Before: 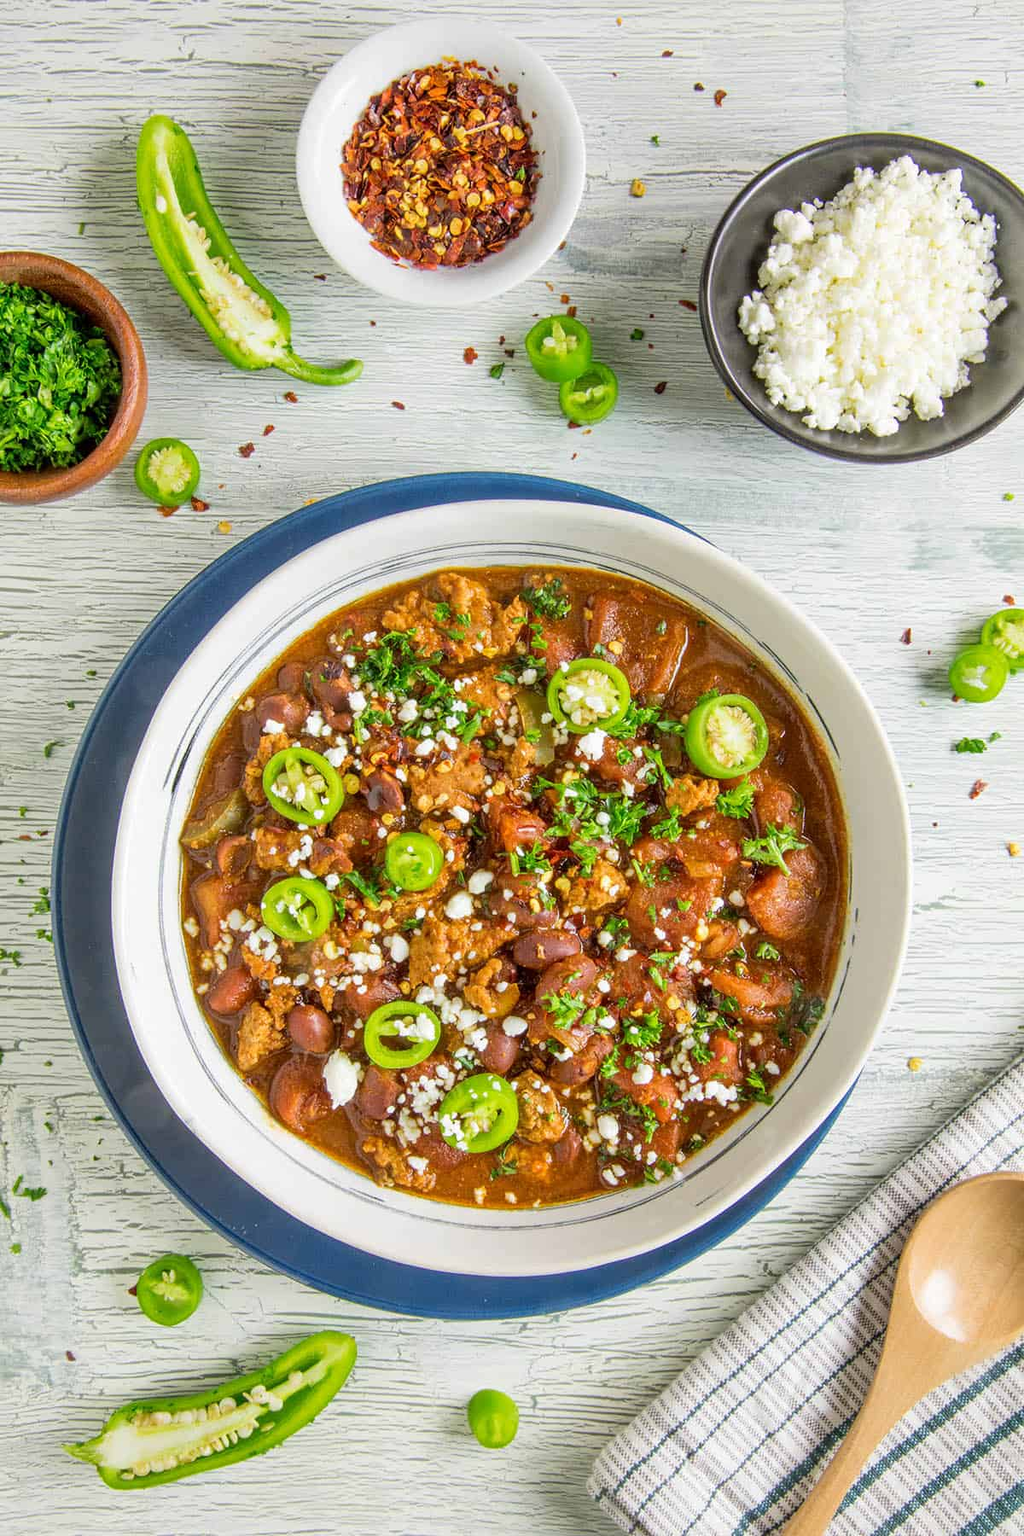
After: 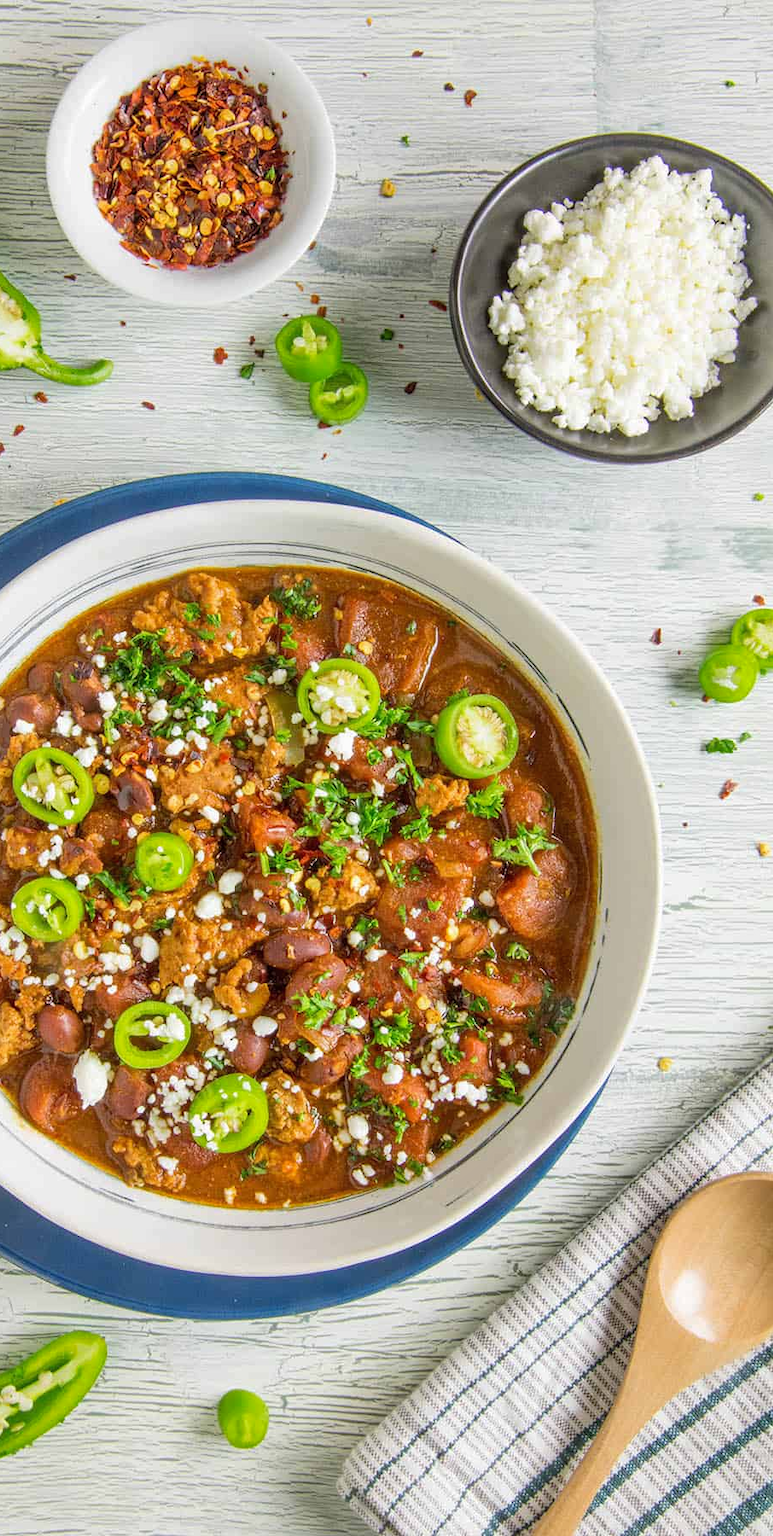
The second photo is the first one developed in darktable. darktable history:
shadows and highlights: shadows 25.9, highlights -23.5
crop and rotate: left 24.484%
